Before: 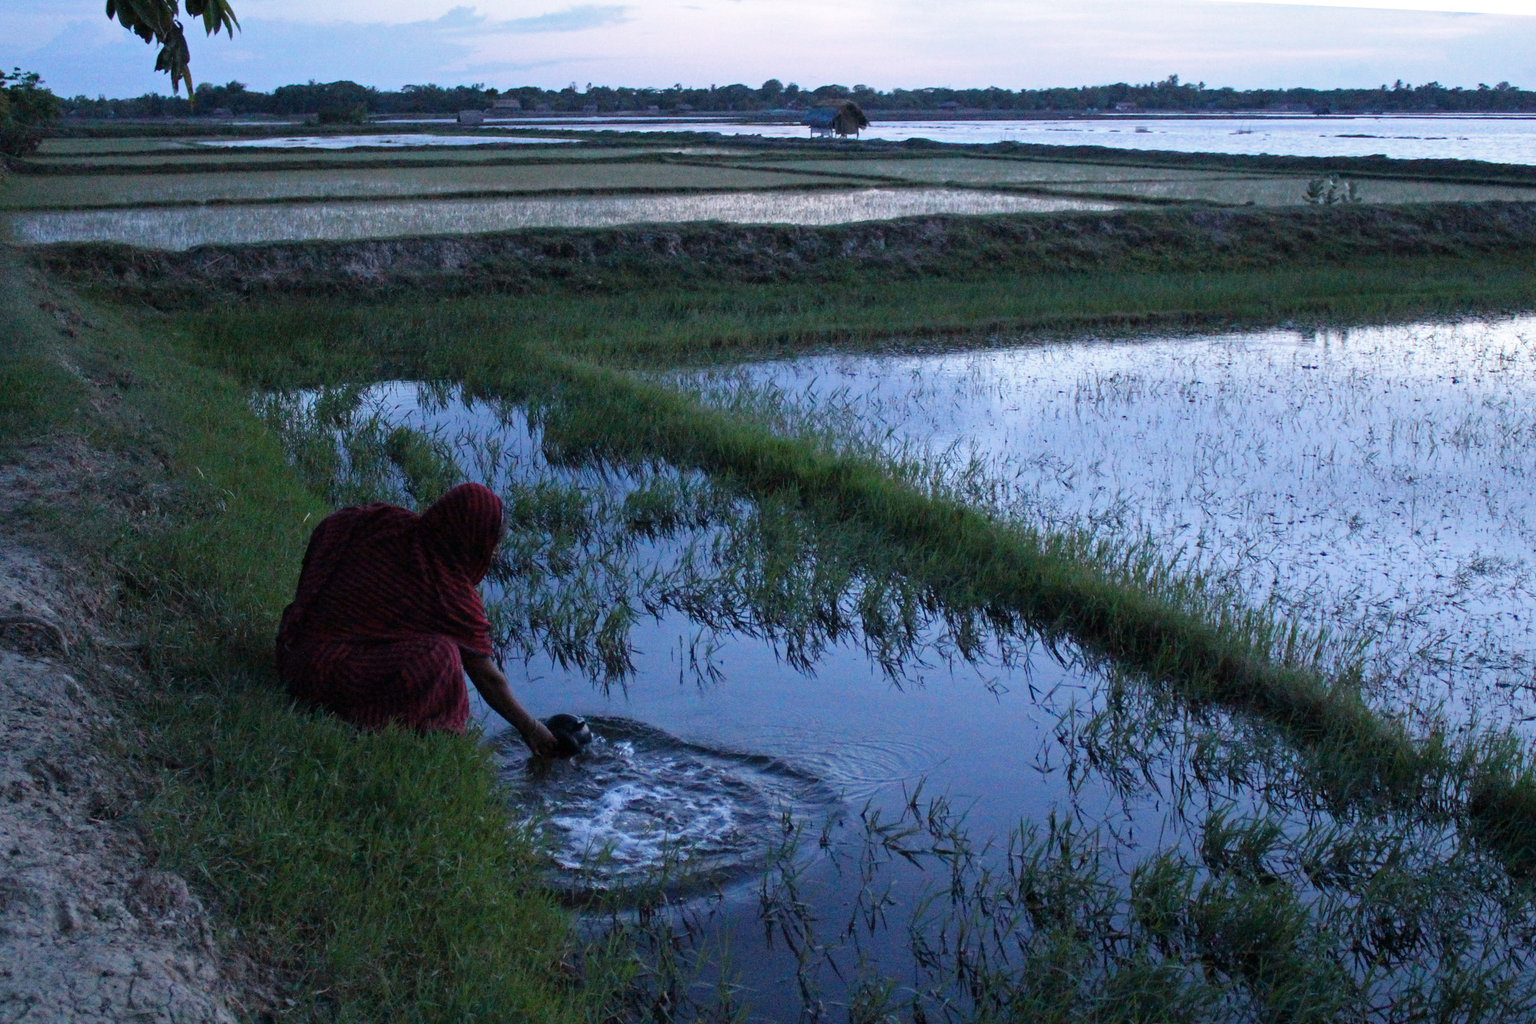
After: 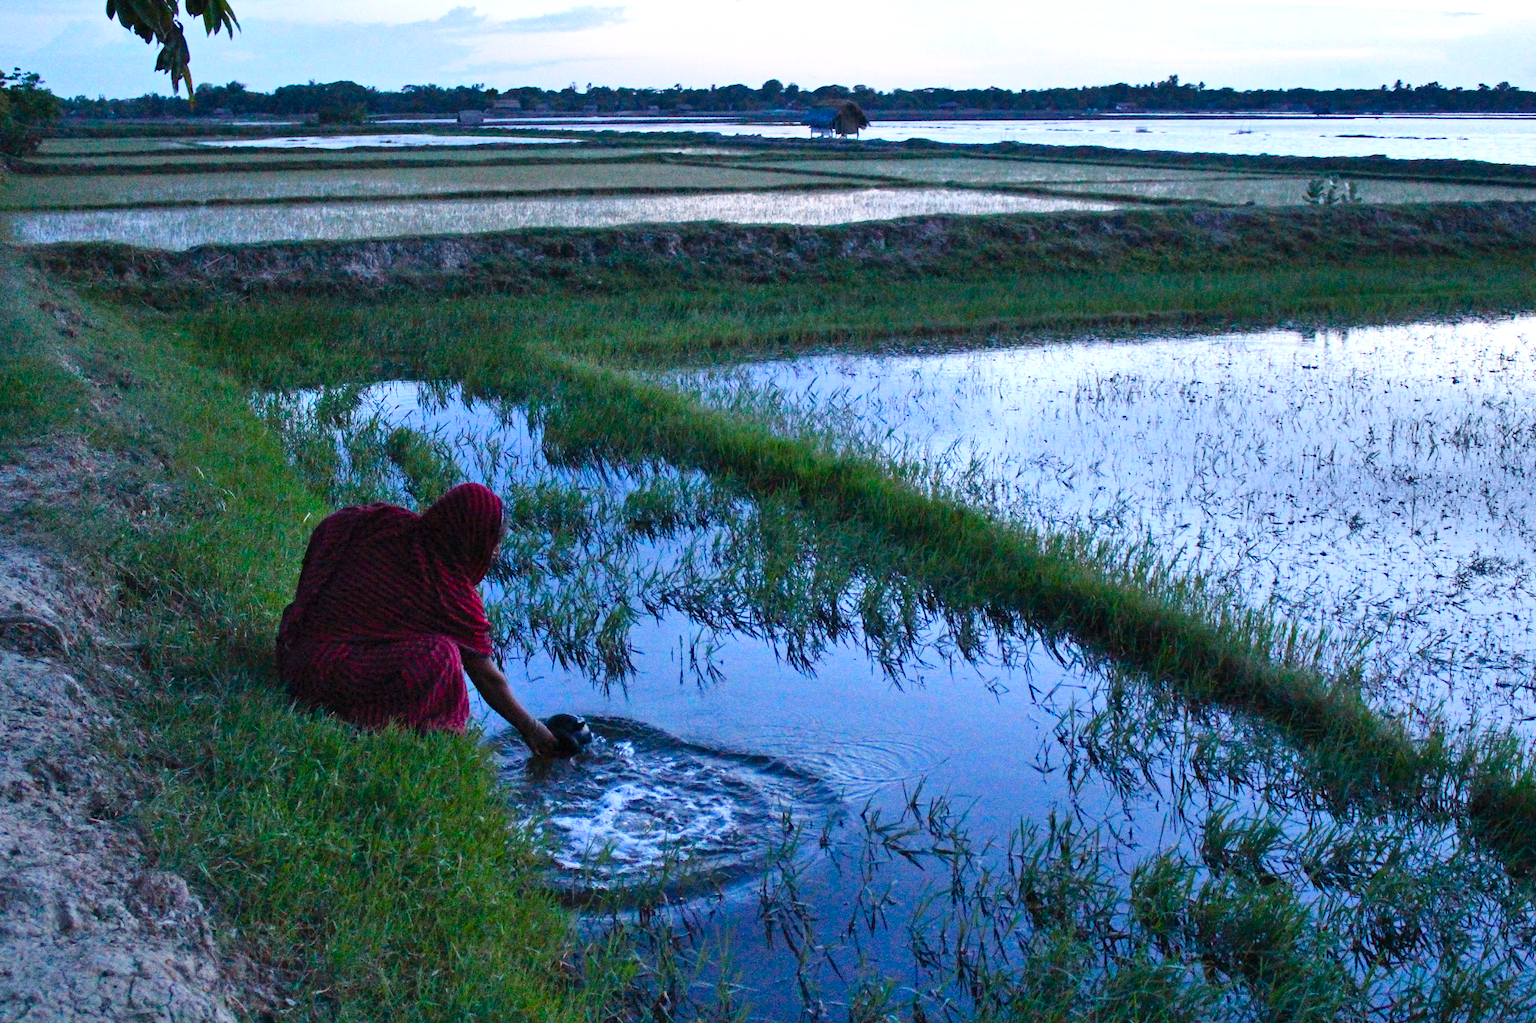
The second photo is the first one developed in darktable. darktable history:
color balance rgb: perceptual saturation grading › global saturation 20%, perceptual saturation grading › highlights -50.067%, perceptual saturation grading › shadows 30.589%, perceptual brilliance grading › global brilliance 1.23%, perceptual brilliance grading › highlights 7.754%, perceptual brilliance grading › shadows -3.684%, global vibrance 14.631%
contrast brightness saturation: contrast 0.199, brightness 0.156, saturation 0.23
shadows and highlights: radius 102.4, shadows 50.76, highlights -64.92, highlights color adjustment 0.822%, soften with gaussian
